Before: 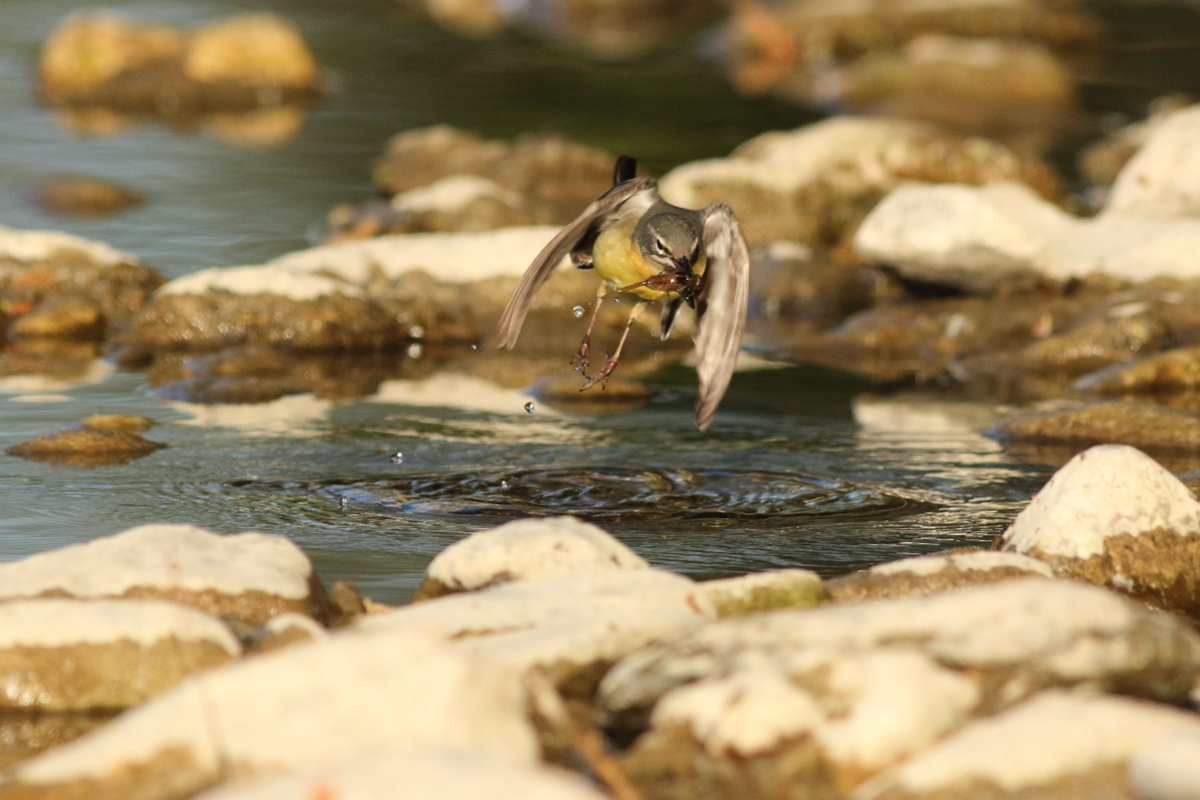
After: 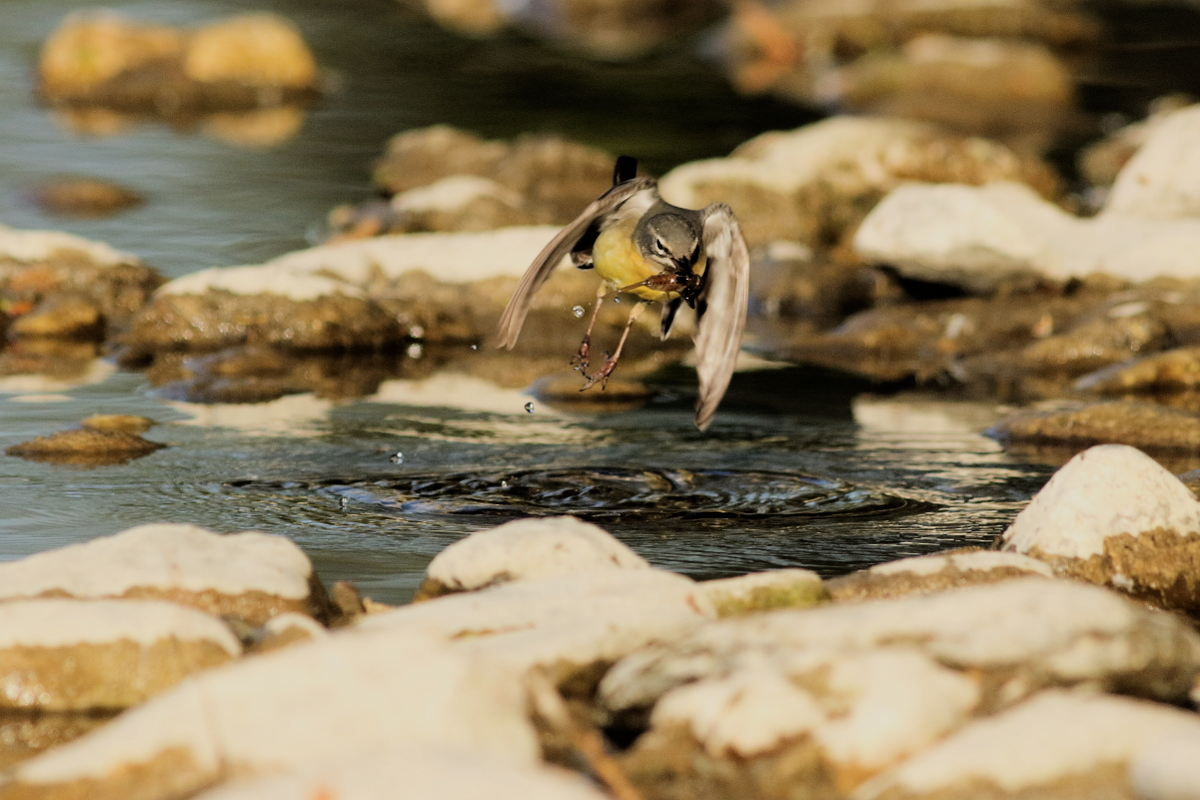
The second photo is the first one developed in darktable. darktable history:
filmic rgb: black relative exposure -5.03 EV, white relative exposure 3.95 EV, hardness 2.89, contrast 1.2, highlights saturation mix -29.72%
